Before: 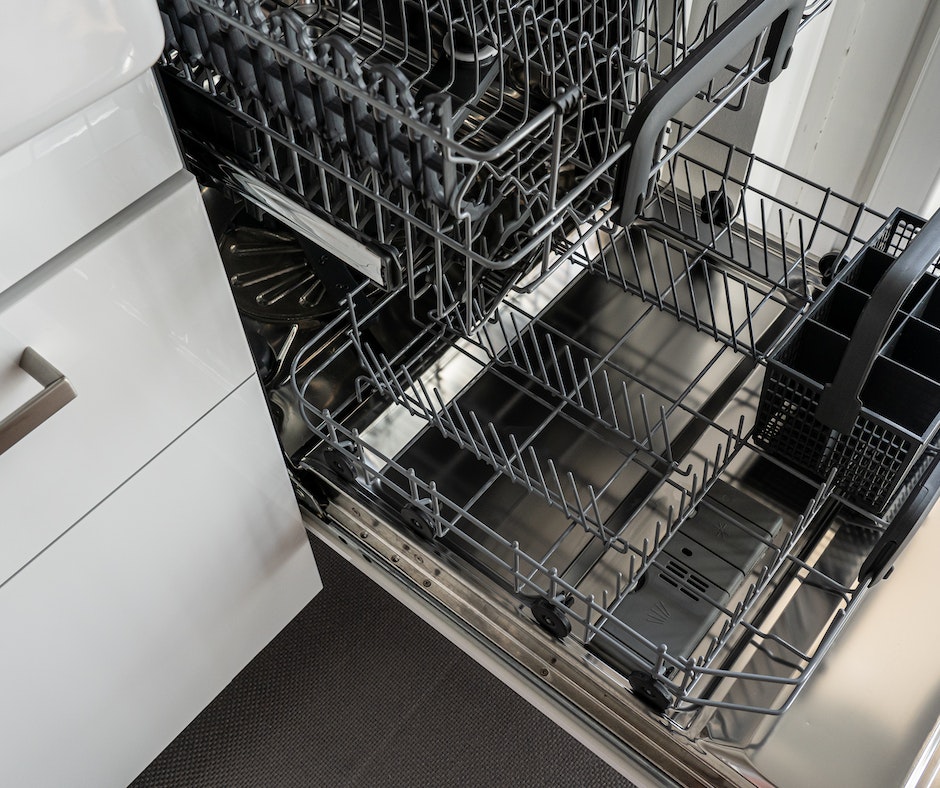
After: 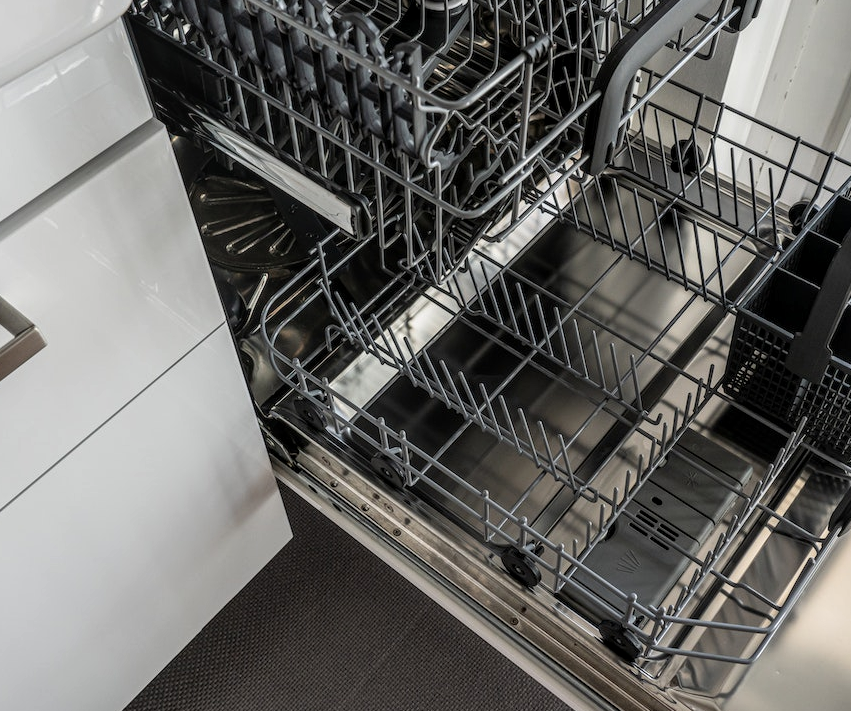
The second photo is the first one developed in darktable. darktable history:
crop: left 3.273%, top 6.523%, right 6.099%, bottom 3.183%
local contrast: on, module defaults
